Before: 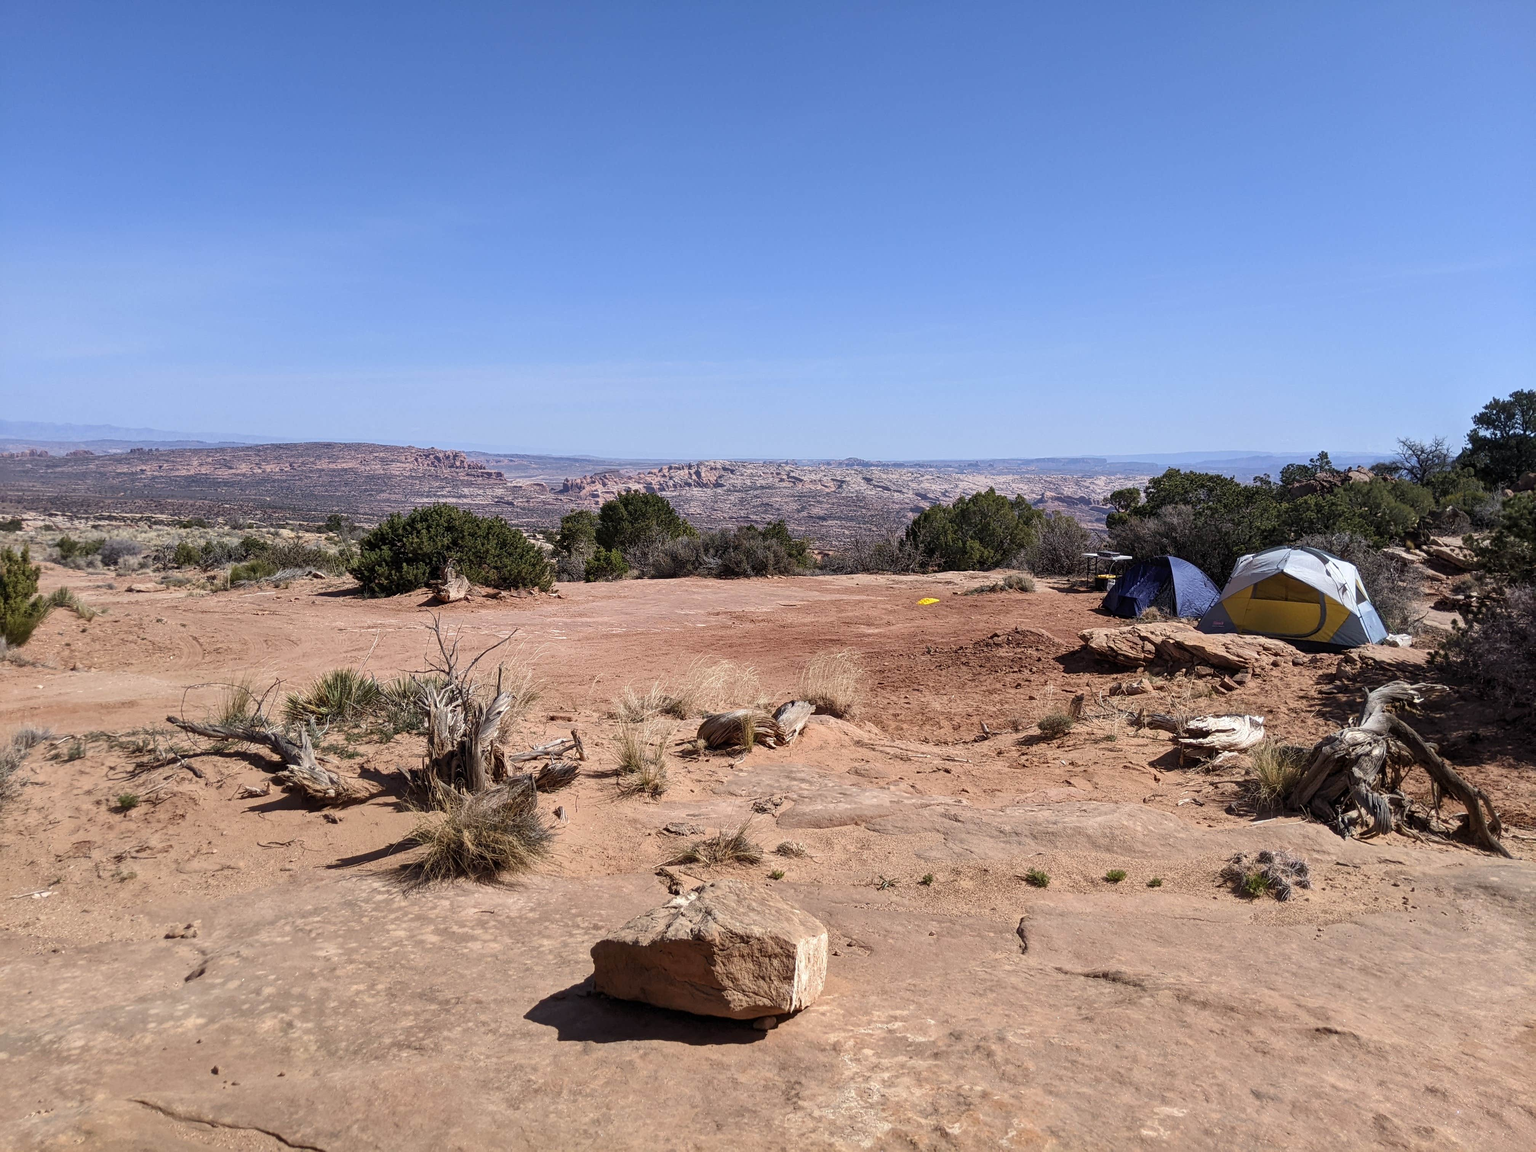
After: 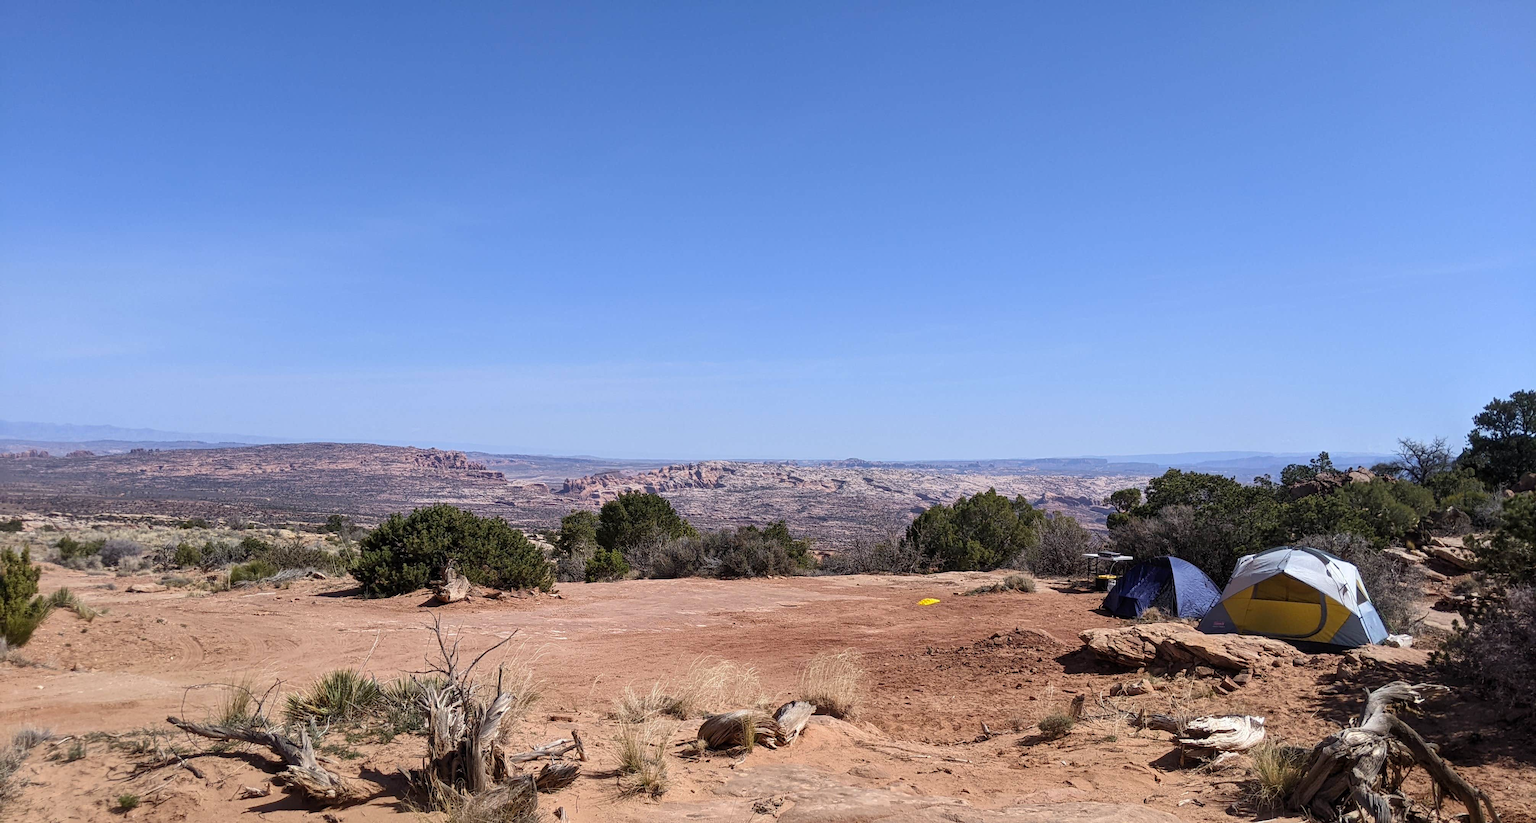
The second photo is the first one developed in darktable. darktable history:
color balance rgb: shadows lift › hue 87.87°, perceptual saturation grading › global saturation -0.101%, global vibrance 20%
crop: right 0%, bottom 28.557%
